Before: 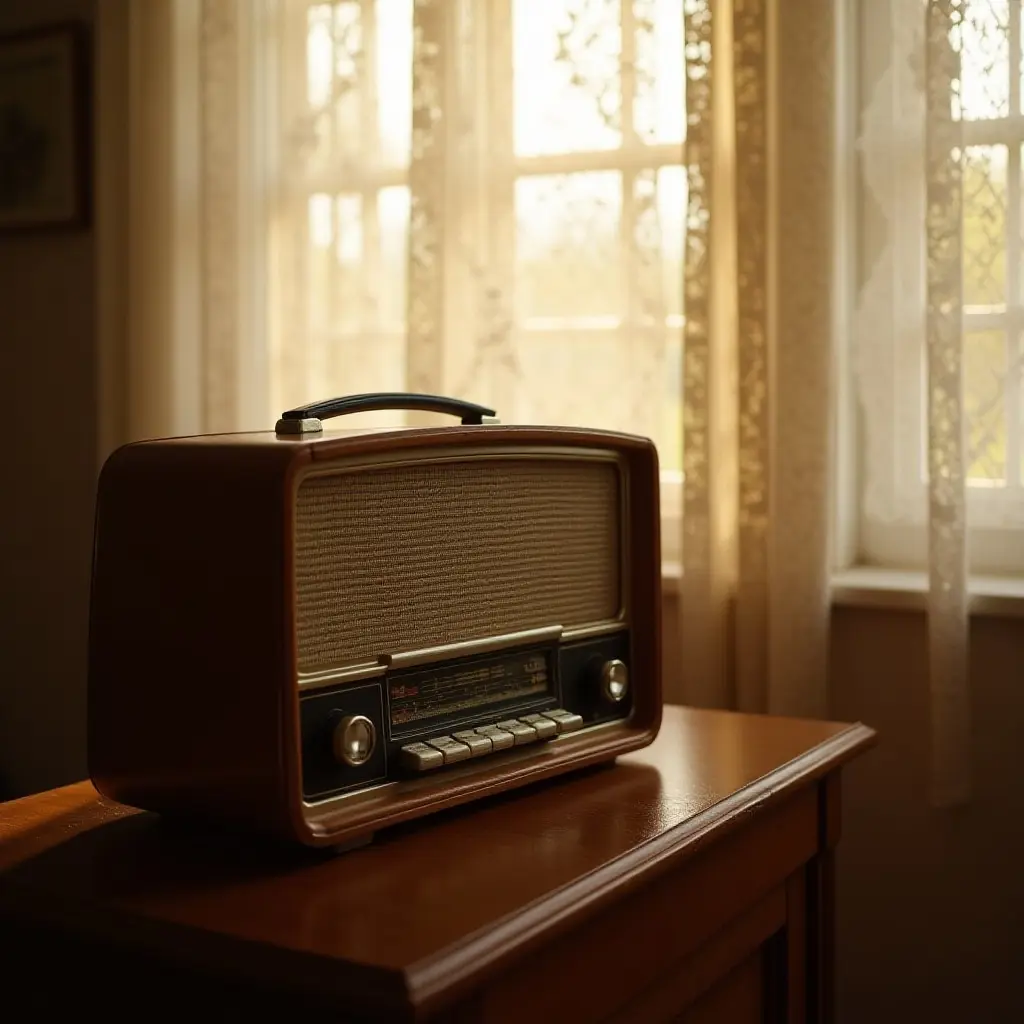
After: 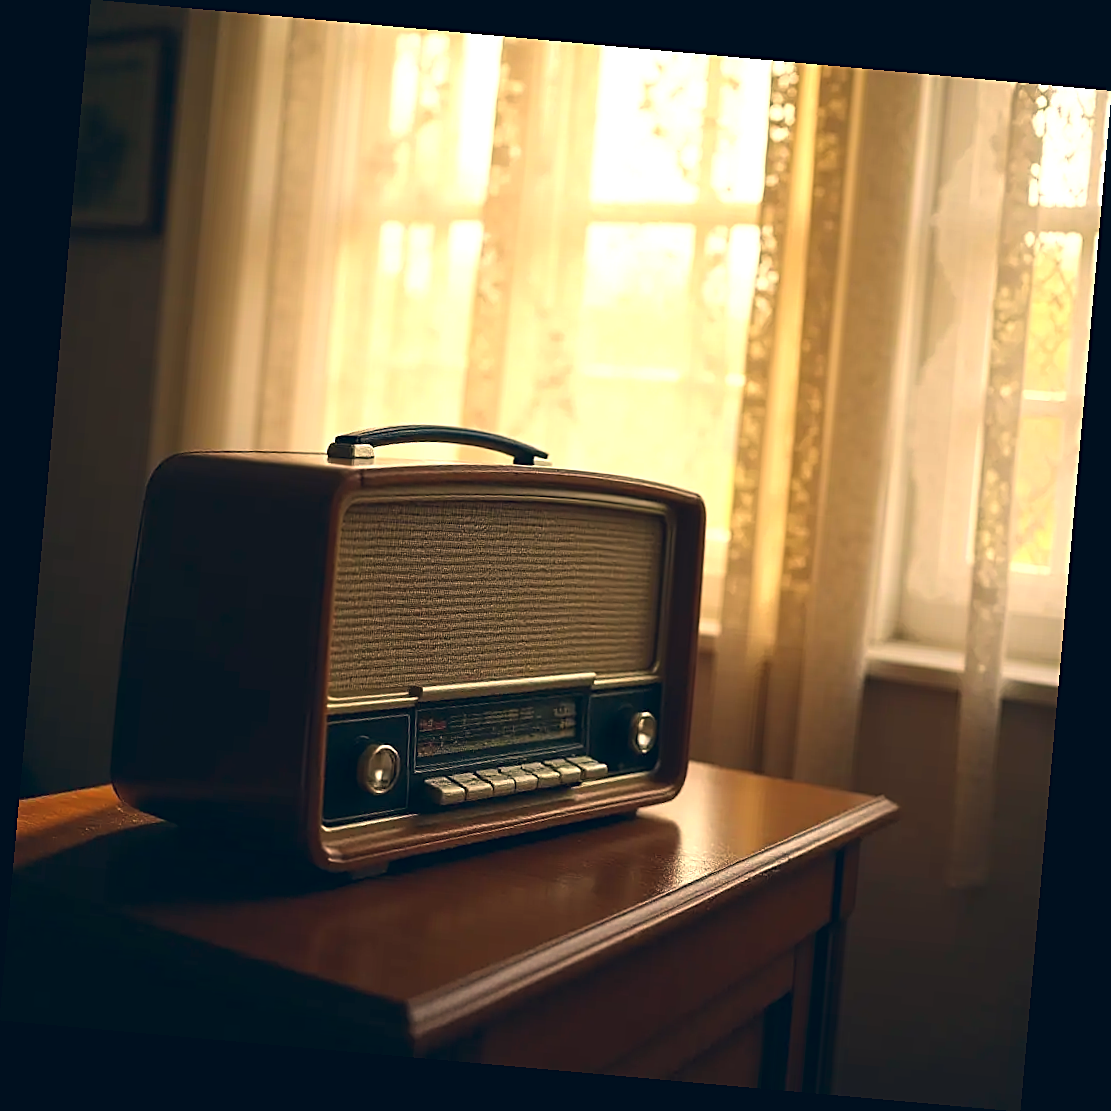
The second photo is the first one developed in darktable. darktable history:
color correction: highlights a* 10.32, highlights b* 14.66, shadows a* -9.59, shadows b* -15.02
sharpen: on, module defaults
rotate and perspective: rotation 5.12°, automatic cropping off
exposure: black level correction -0.002, exposure 0.54 EV, compensate highlight preservation false
